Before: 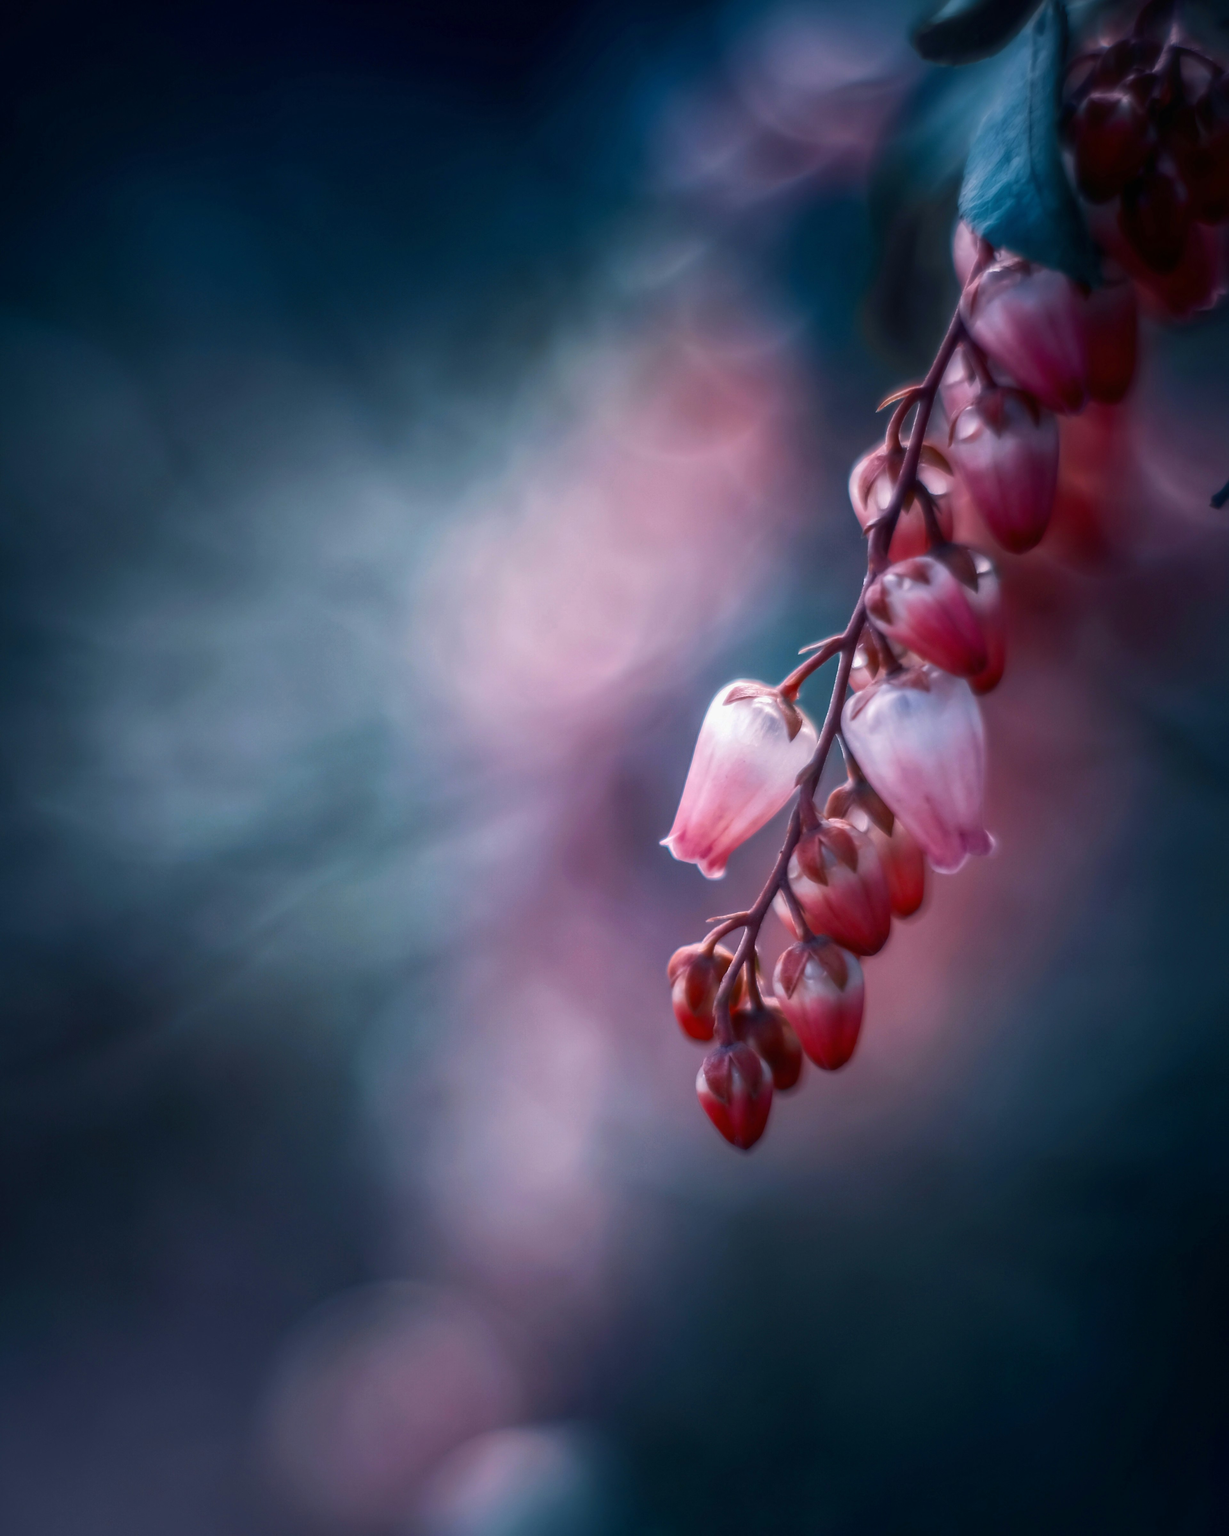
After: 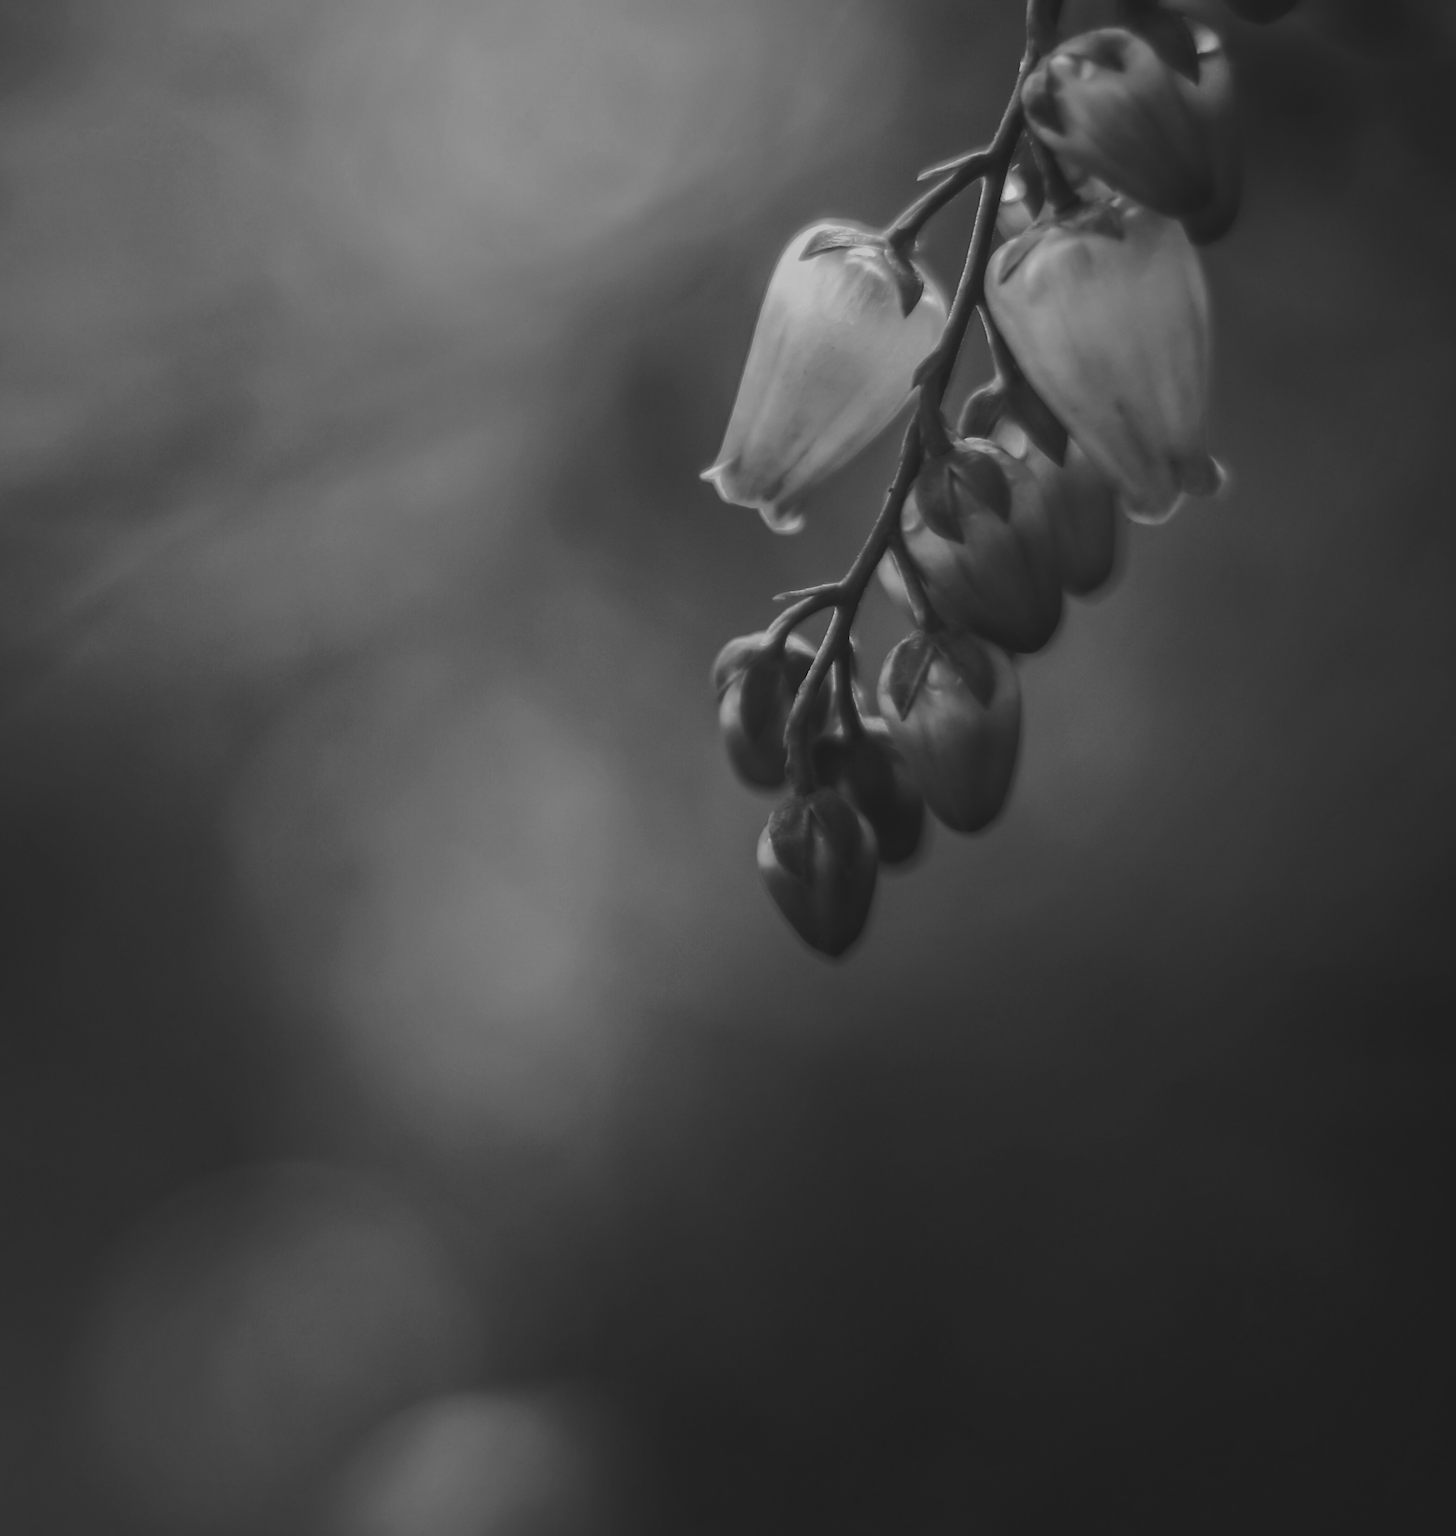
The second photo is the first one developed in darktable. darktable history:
exposure: black level correction -0.015, exposure -0.125 EV, compensate highlight preservation false
color correction: highlights a* -11.71, highlights b* -15.58
crop and rotate: left 17.299%, top 35.115%, right 7.015%, bottom 1.024%
monochrome: a -4.13, b 5.16, size 1
tone curve: curves: ch0 [(0, 0) (0.003, 0.002) (0.011, 0.009) (0.025, 0.02) (0.044, 0.035) (0.069, 0.055) (0.1, 0.08) (0.136, 0.109) (0.177, 0.142) (0.224, 0.179) (0.277, 0.222) (0.335, 0.268) (0.399, 0.329) (0.468, 0.409) (0.543, 0.495) (0.623, 0.579) (0.709, 0.669) (0.801, 0.767) (0.898, 0.885) (1, 1)], preserve colors none
white balance: red 0.766, blue 1.537
